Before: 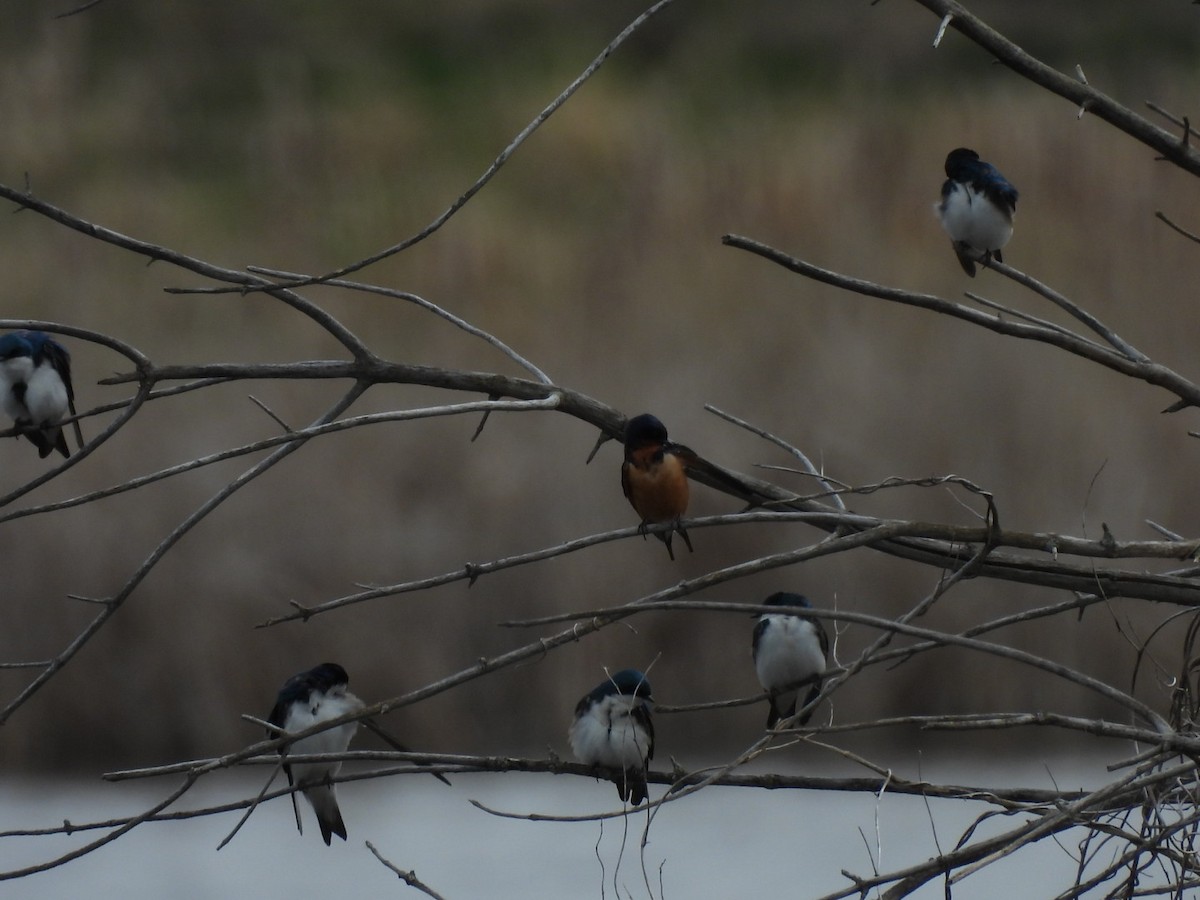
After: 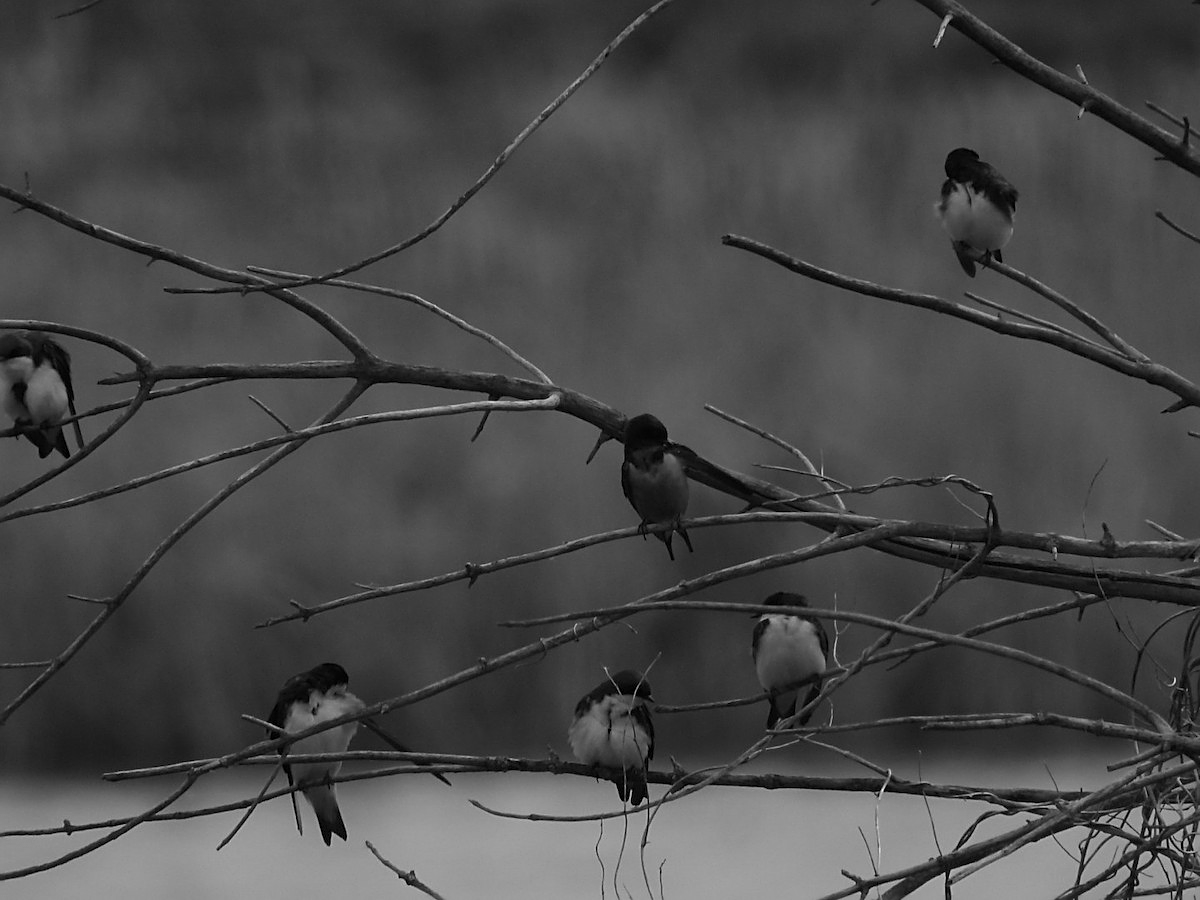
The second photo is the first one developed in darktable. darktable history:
color zones: curves: ch1 [(0, 0.469) (0.01, 0.469) (0.12, 0.446) (0.248, 0.469) (0.5, 0.5) (0.748, 0.5) (0.99, 0.469) (1, 0.469)]
sharpen: on, module defaults
monochrome: on, module defaults
